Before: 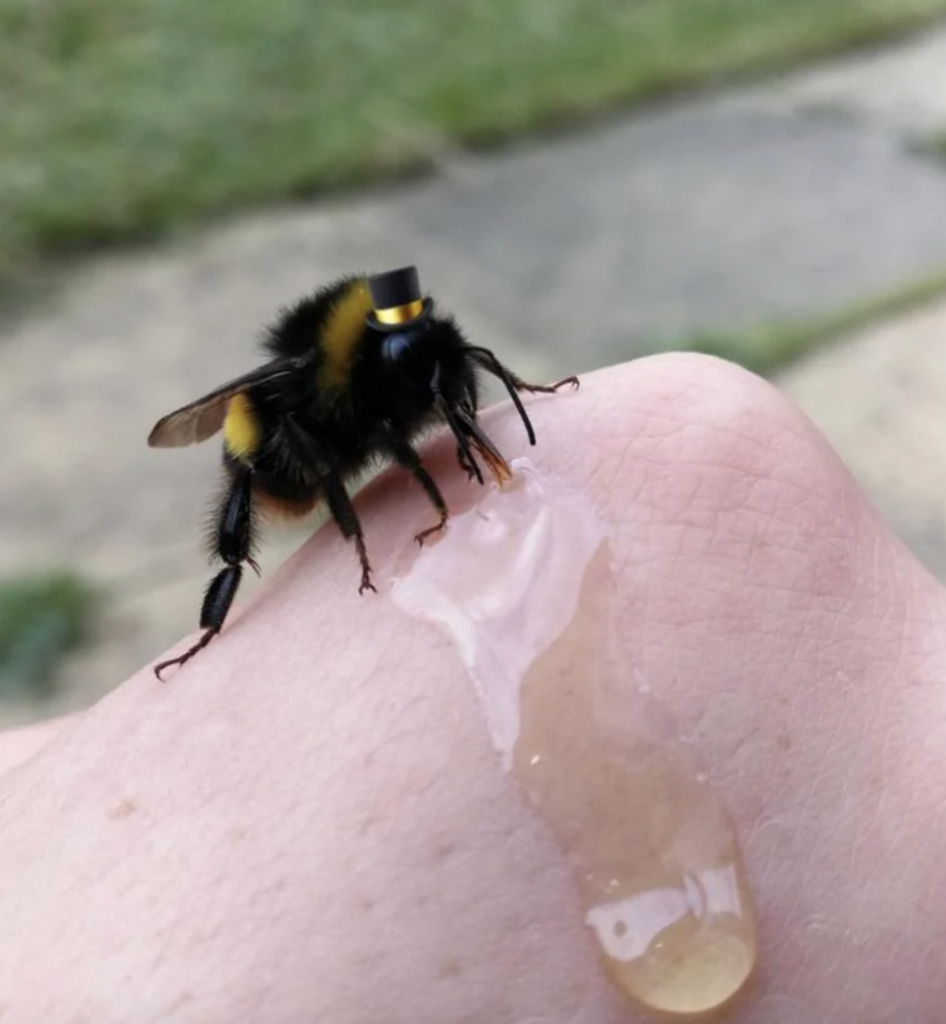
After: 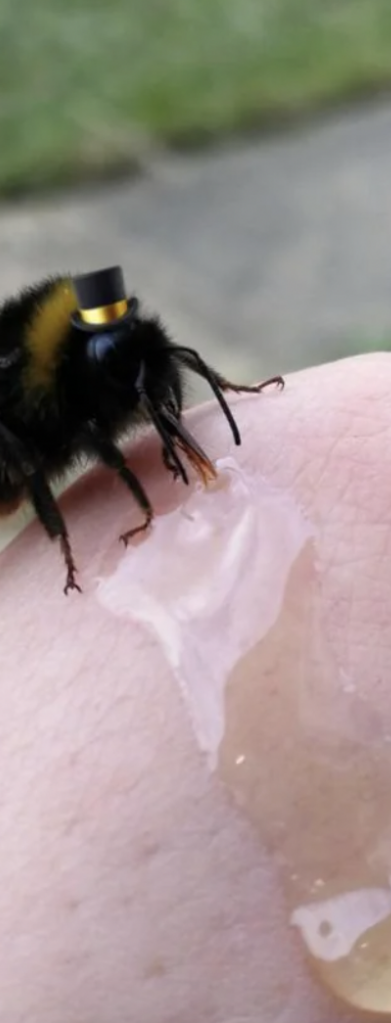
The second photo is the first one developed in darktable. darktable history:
crop: left 31.186%, right 27.396%
